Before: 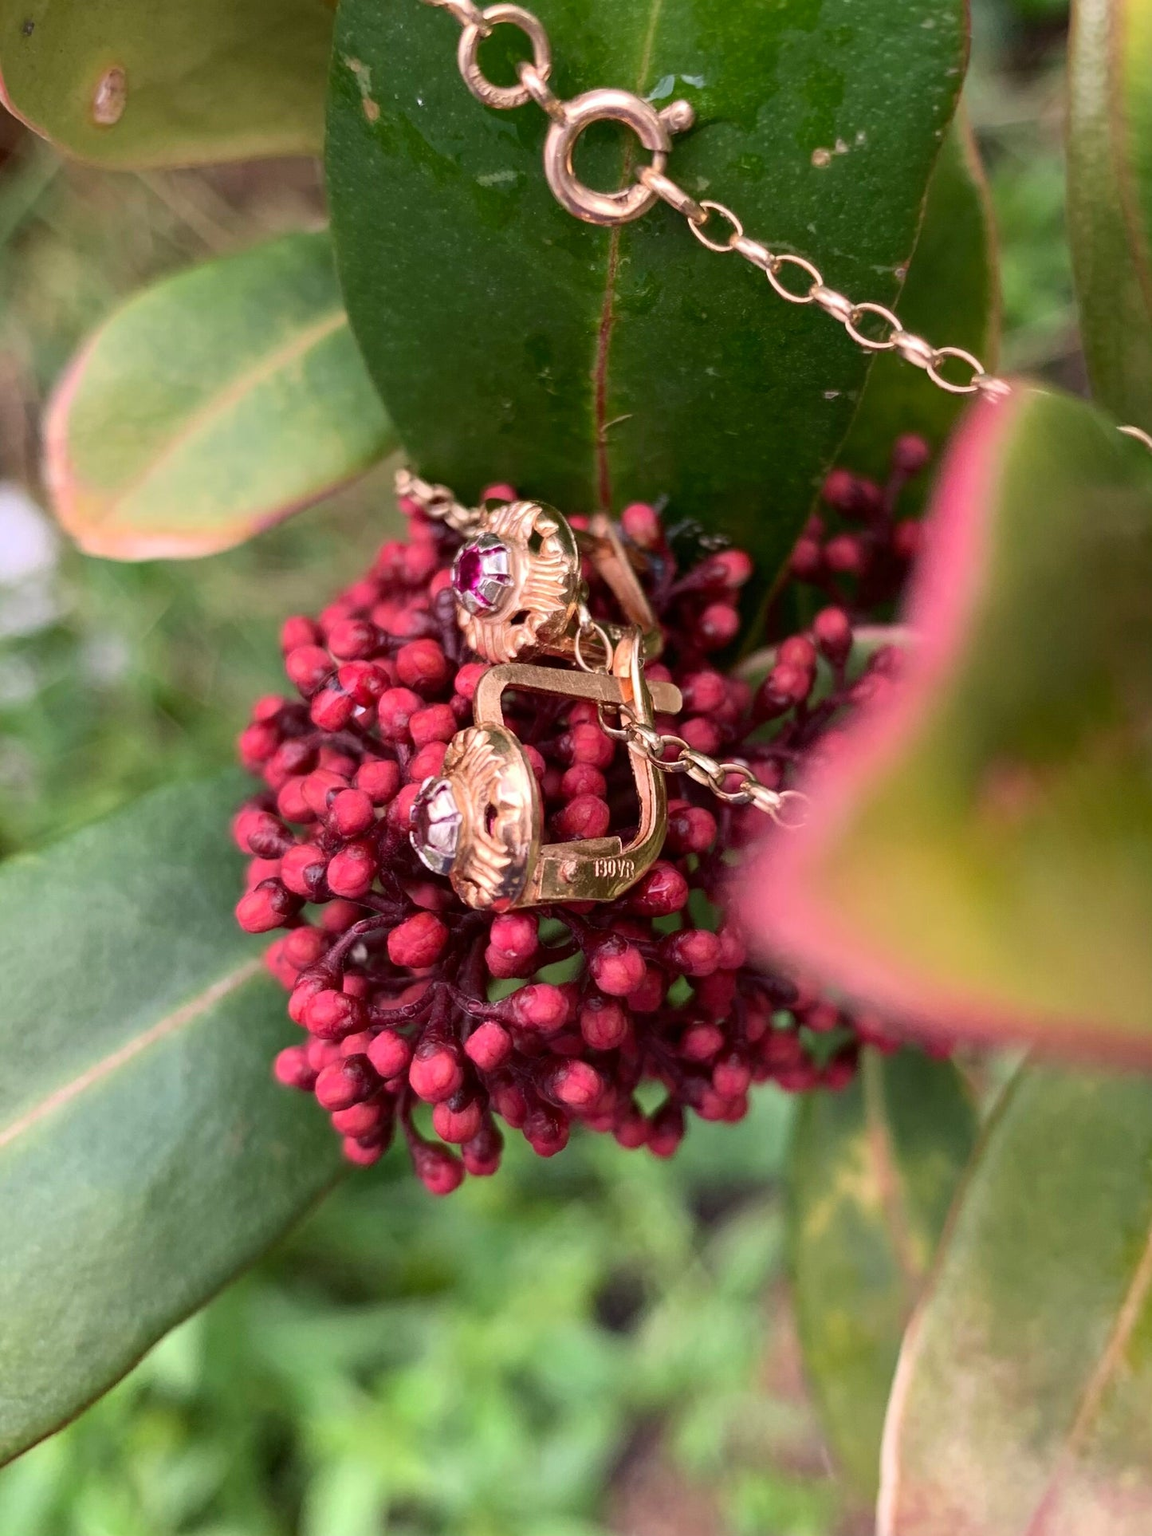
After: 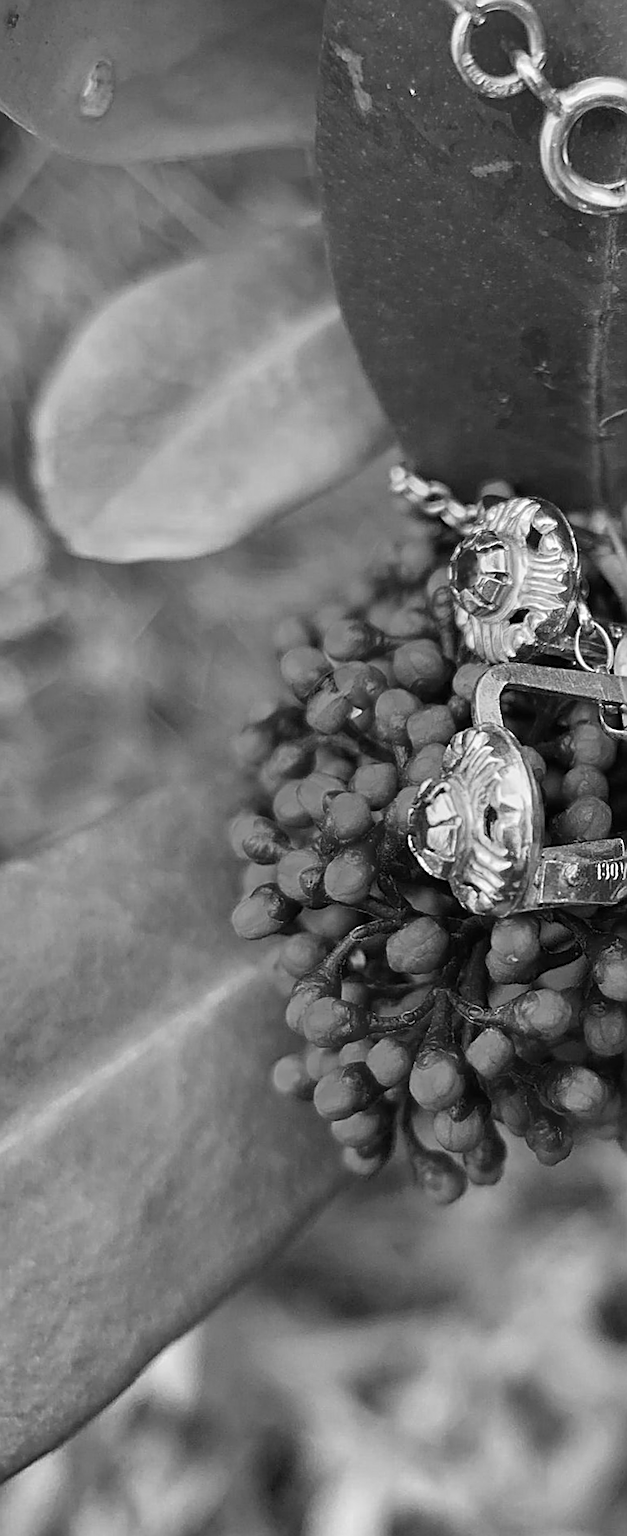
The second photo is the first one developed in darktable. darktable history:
monochrome: size 1
color calibration: output R [1.063, -0.012, -0.003, 0], output B [-0.079, 0.047, 1, 0], illuminant custom, x 0.46, y 0.43, temperature 2642.66 K
sharpen: amount 0.901
rotate and perspective: rotation -0.45°, automatic cropping original format, crop left 0.008, crop right 0.992, crop top 0.012, crop bottom 0.988
crop: left 0.587%, right 45.588%, bottom 0.086%
color zones: curves: ch1 [(0, 0.708) (0.088, 0.648) (0.245, 0.187) (0.429, 0.326) (0.571, 0.498) (0.714, 0.5) (0.857, 0.5) (1, 0.708)]
shadows and highlights: shadows 20.91, highlights -82.73, soften with gaussian
